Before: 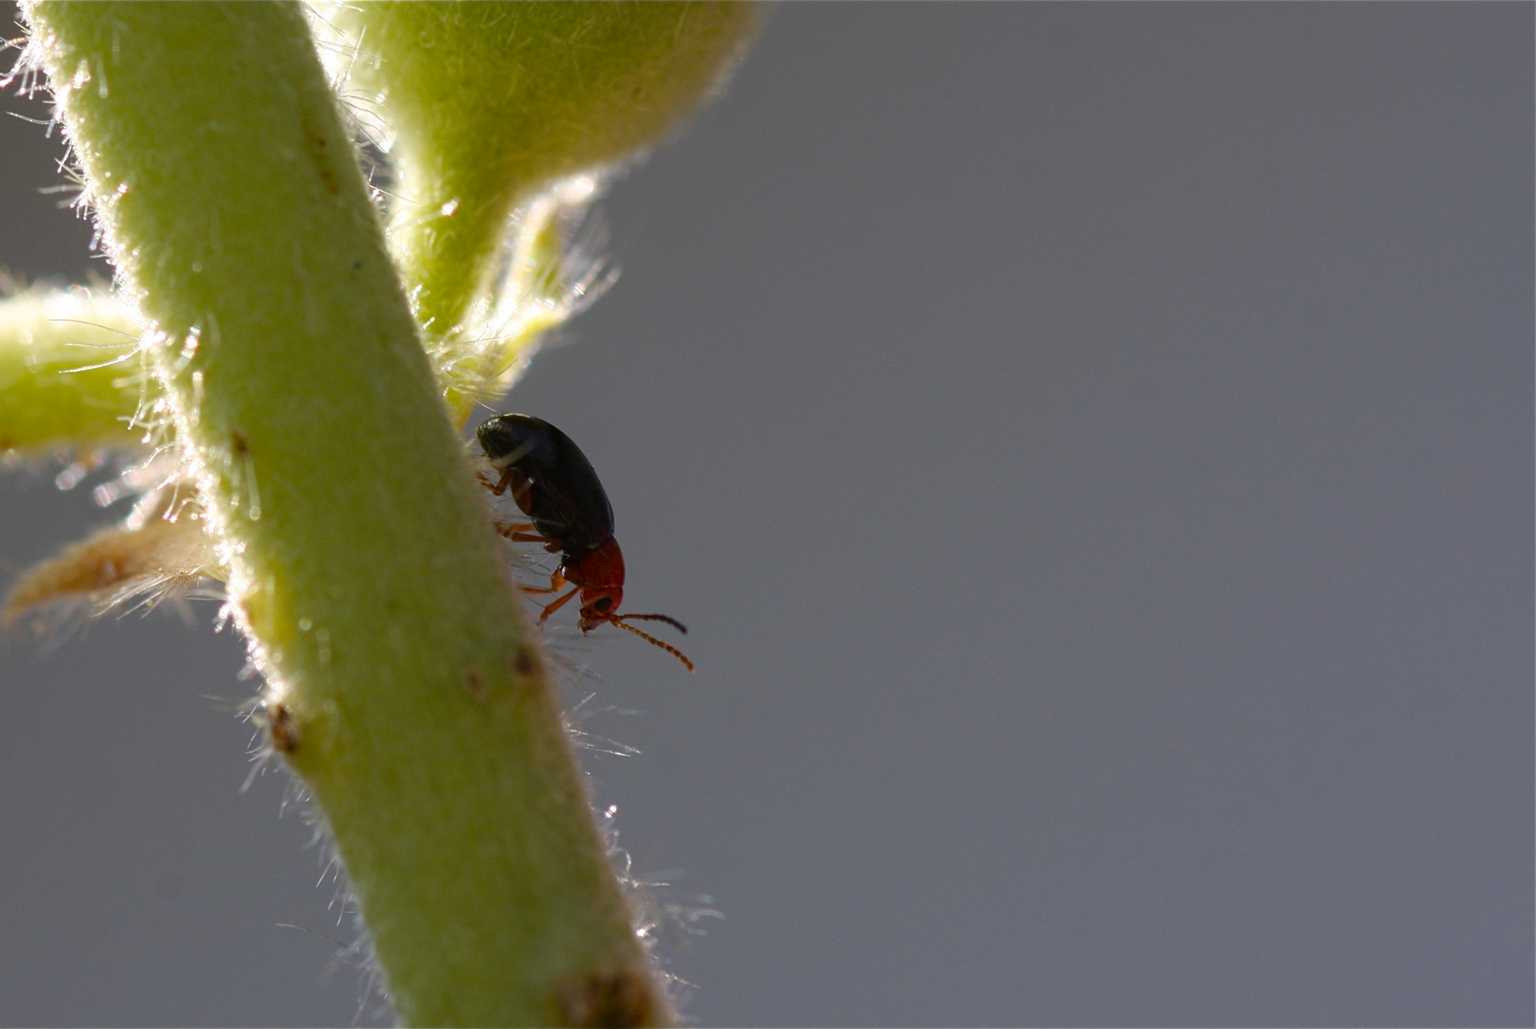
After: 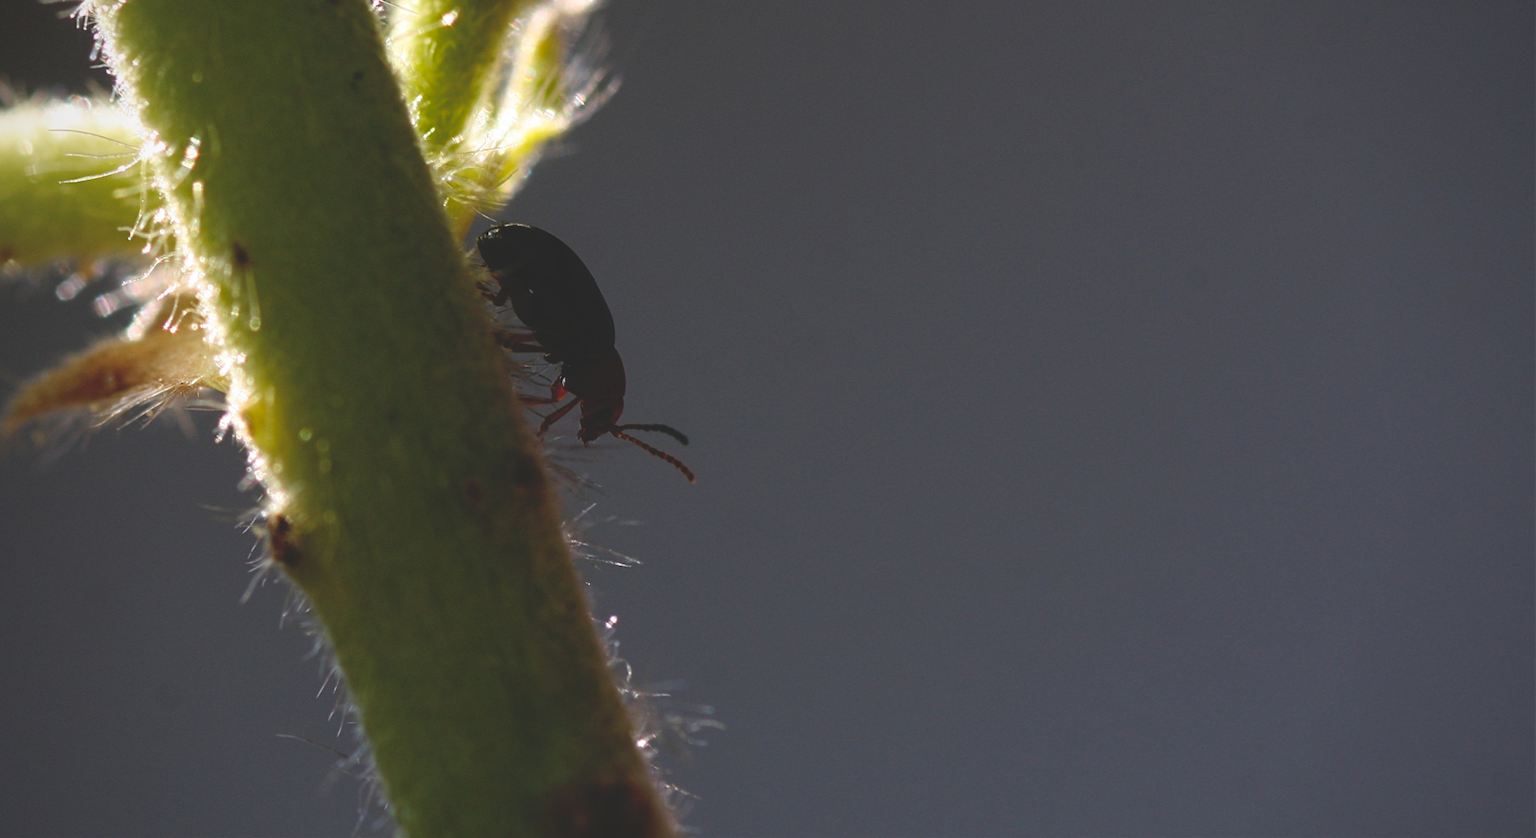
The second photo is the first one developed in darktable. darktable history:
base curve: curves: ch0 [(0, 0.02) (0.083, 0.036) (1, 1)], preserve colors none
crop and rotate: top 18.487%
vignetting: brightness -0.397, saturation -0.288
